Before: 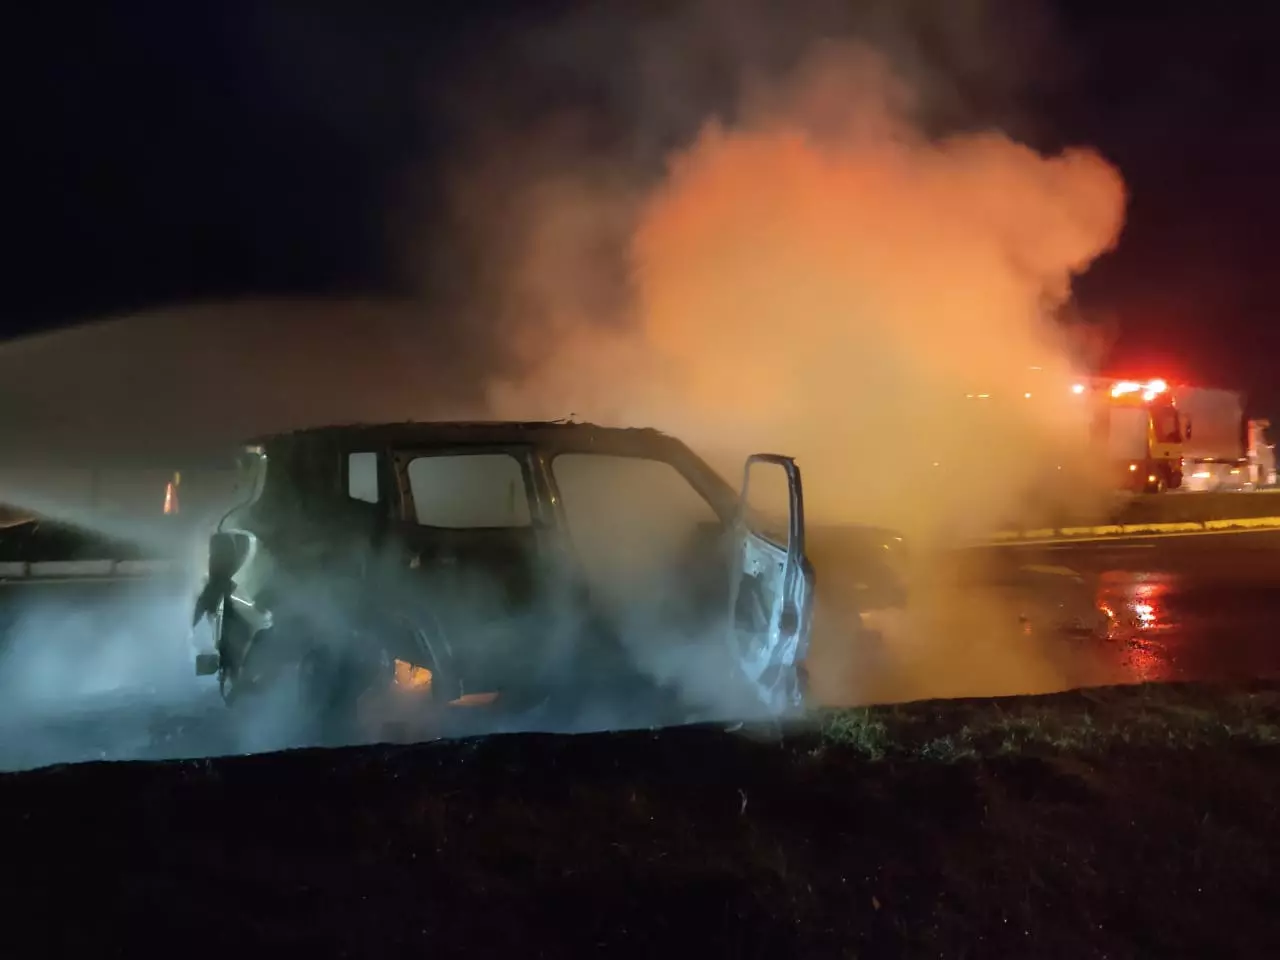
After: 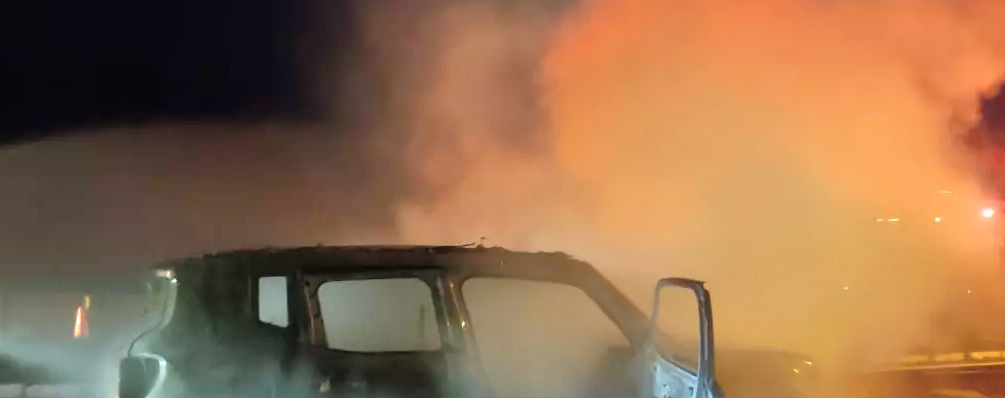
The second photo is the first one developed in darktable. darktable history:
crop: left 7.036%, top 18.398%, right 14.379%, bottom 40.043%
tone equalizer: -7 EV 0.15 EV, -6 EV 0.6 EV, -5 EV 1.15 EV, -4 EV 1.33 EV, -3 EV 1.15 EV, -2 EV 0.6 EV, -1 EV 0.15 EV, mask exposure compensation -0.5 EV
